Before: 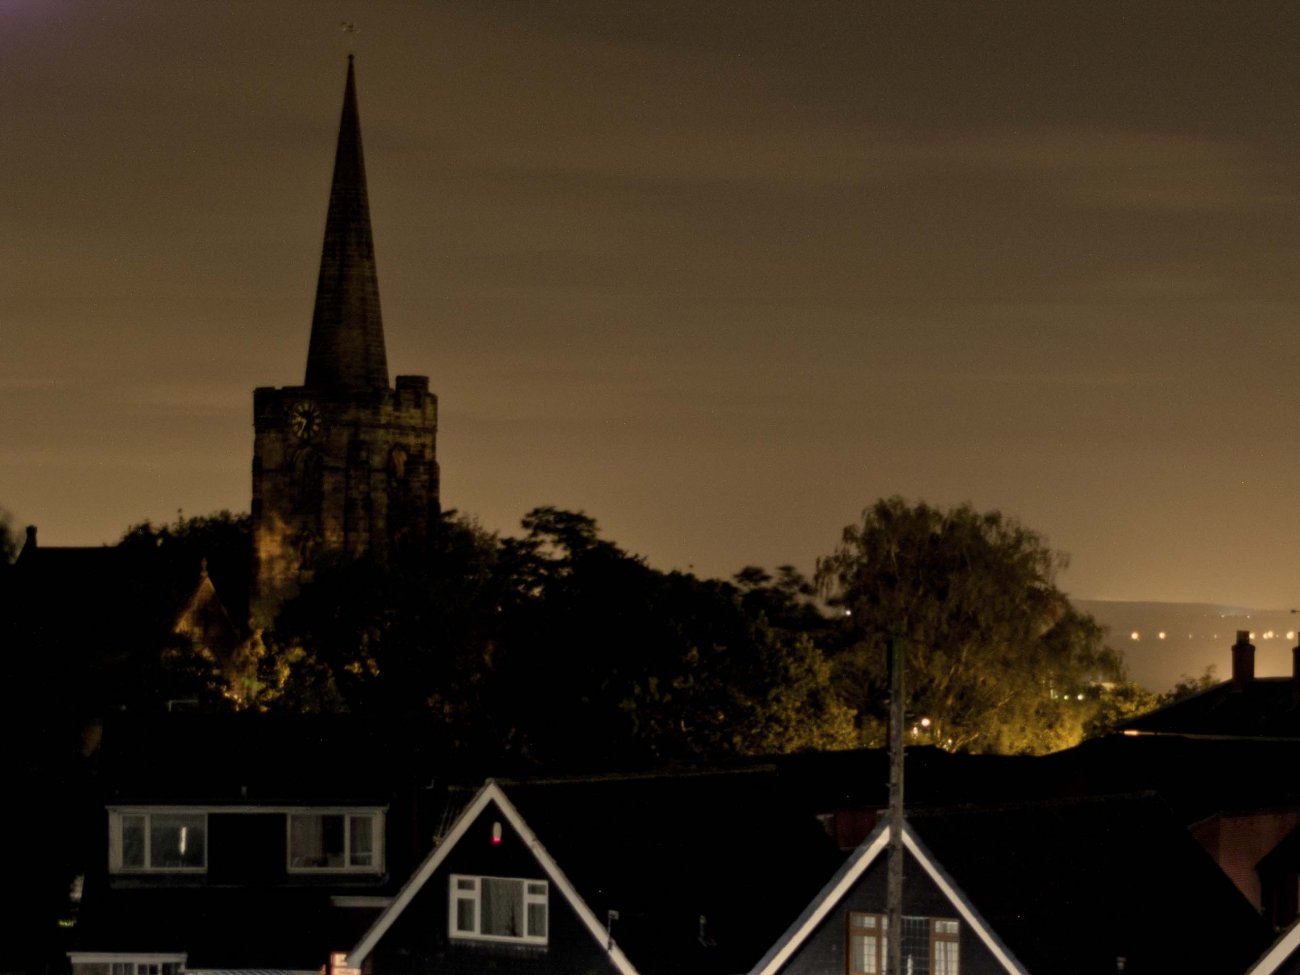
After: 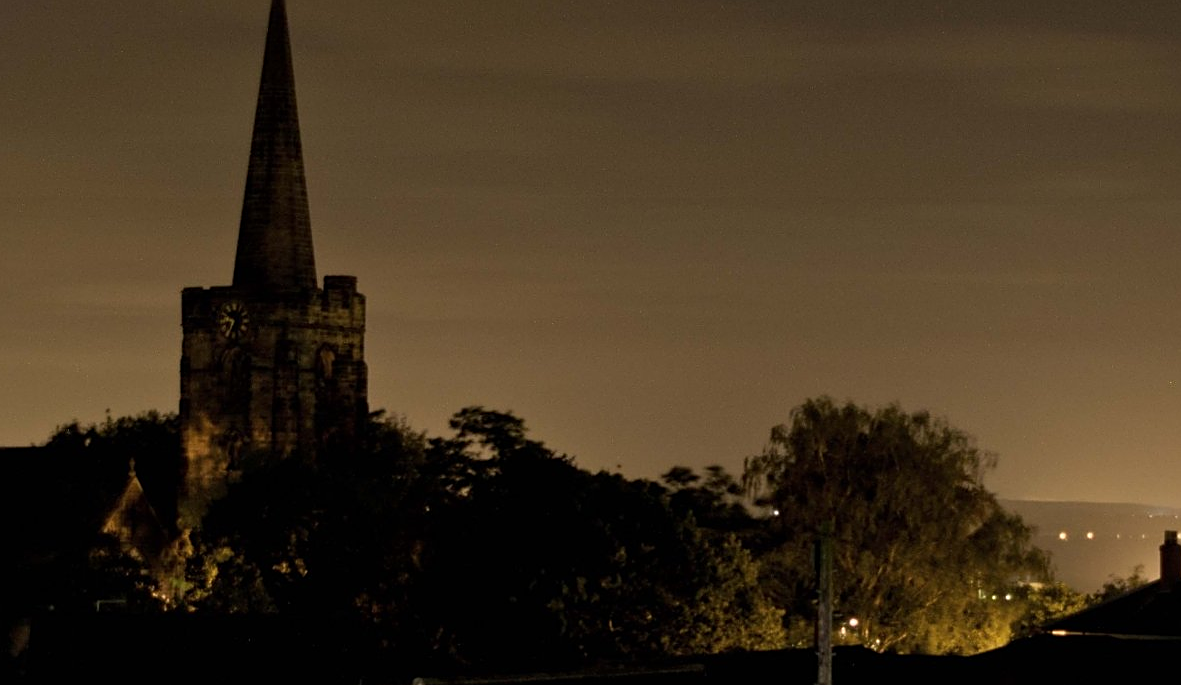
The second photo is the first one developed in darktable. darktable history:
sharpen: on, module defaults
crop: left 5.596%, top 10.314%, right 3.534%, bottom 19.395%
